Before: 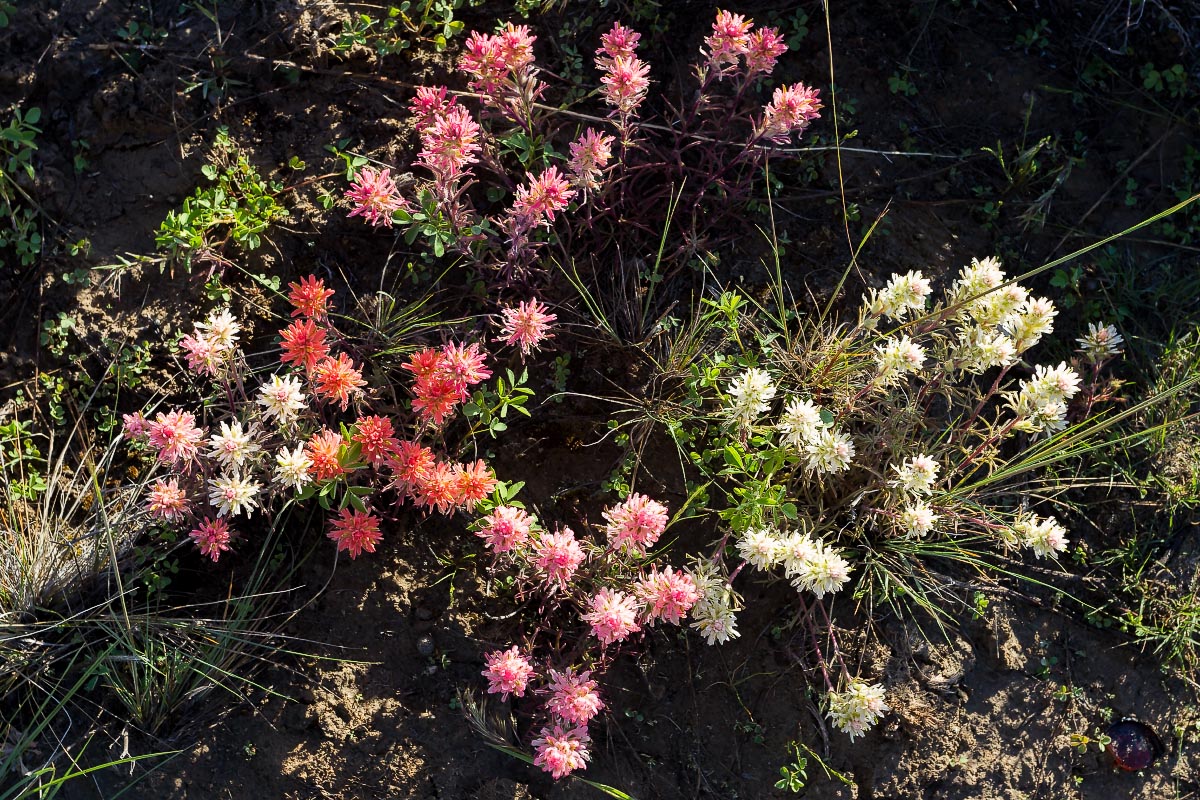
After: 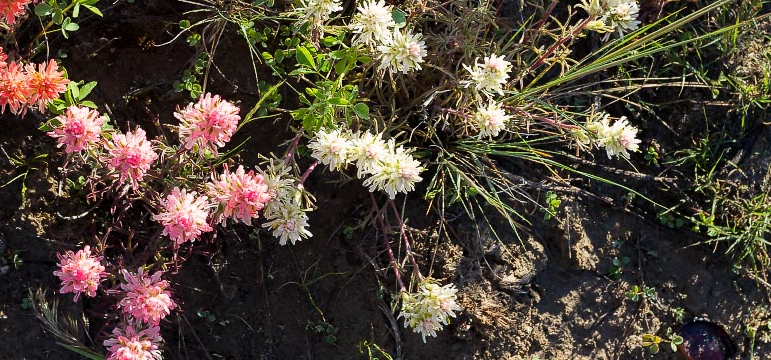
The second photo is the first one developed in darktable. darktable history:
crop and rotate: left 35.694%, top 50.022%, bottom 4.964%
